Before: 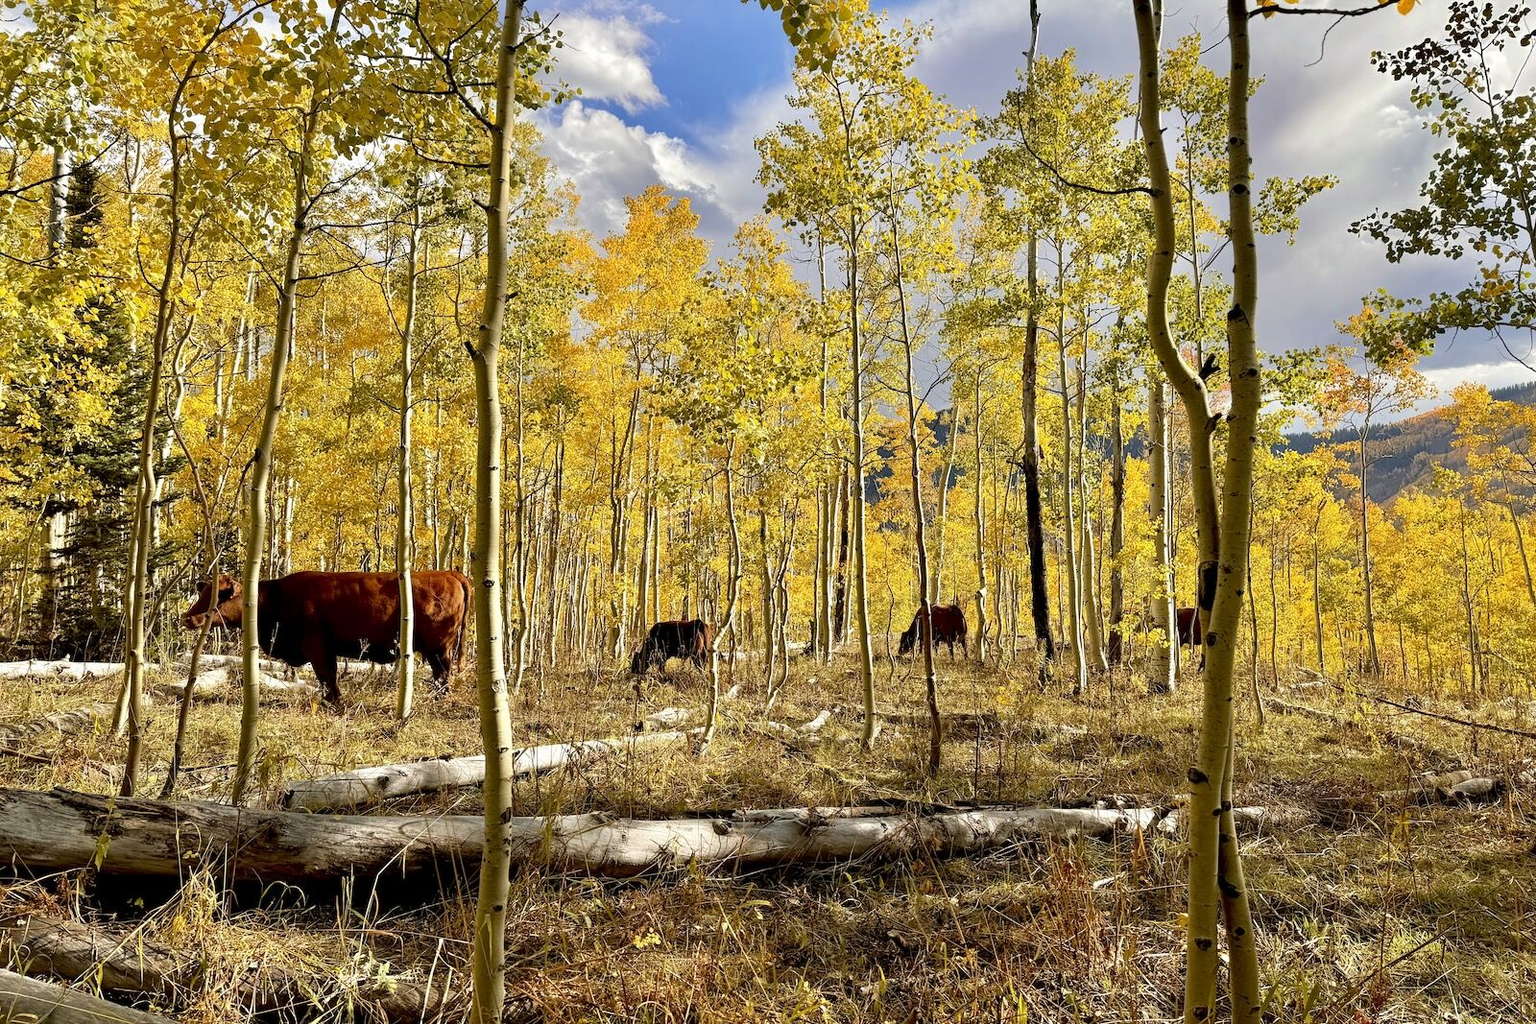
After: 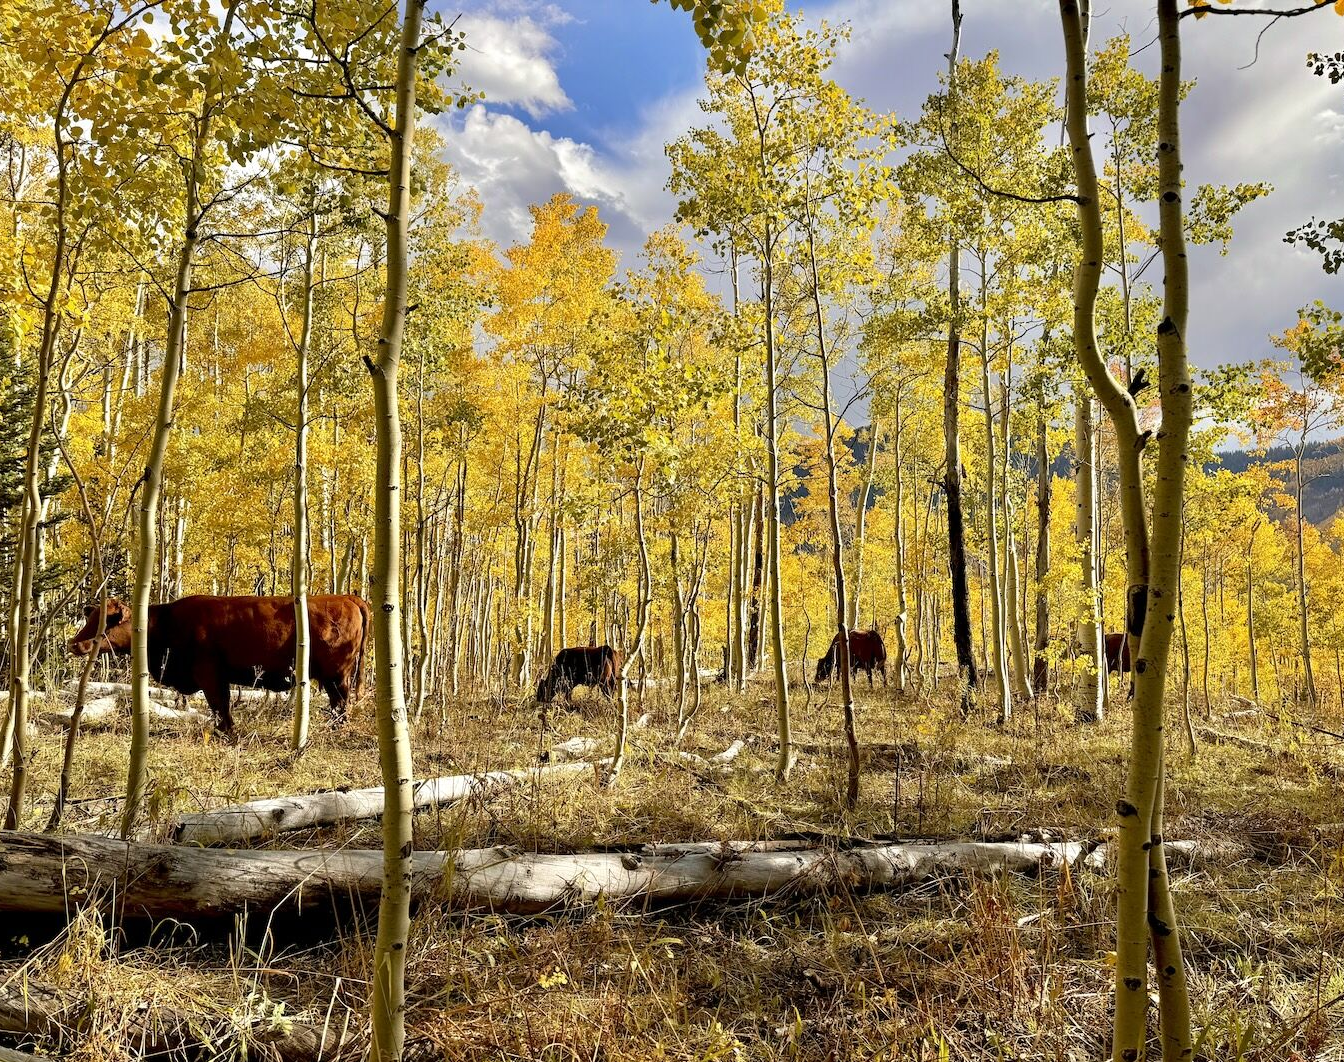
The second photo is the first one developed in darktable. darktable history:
crop: left 7.598%, right 7.873%
tone equalizer: on, module defaults
